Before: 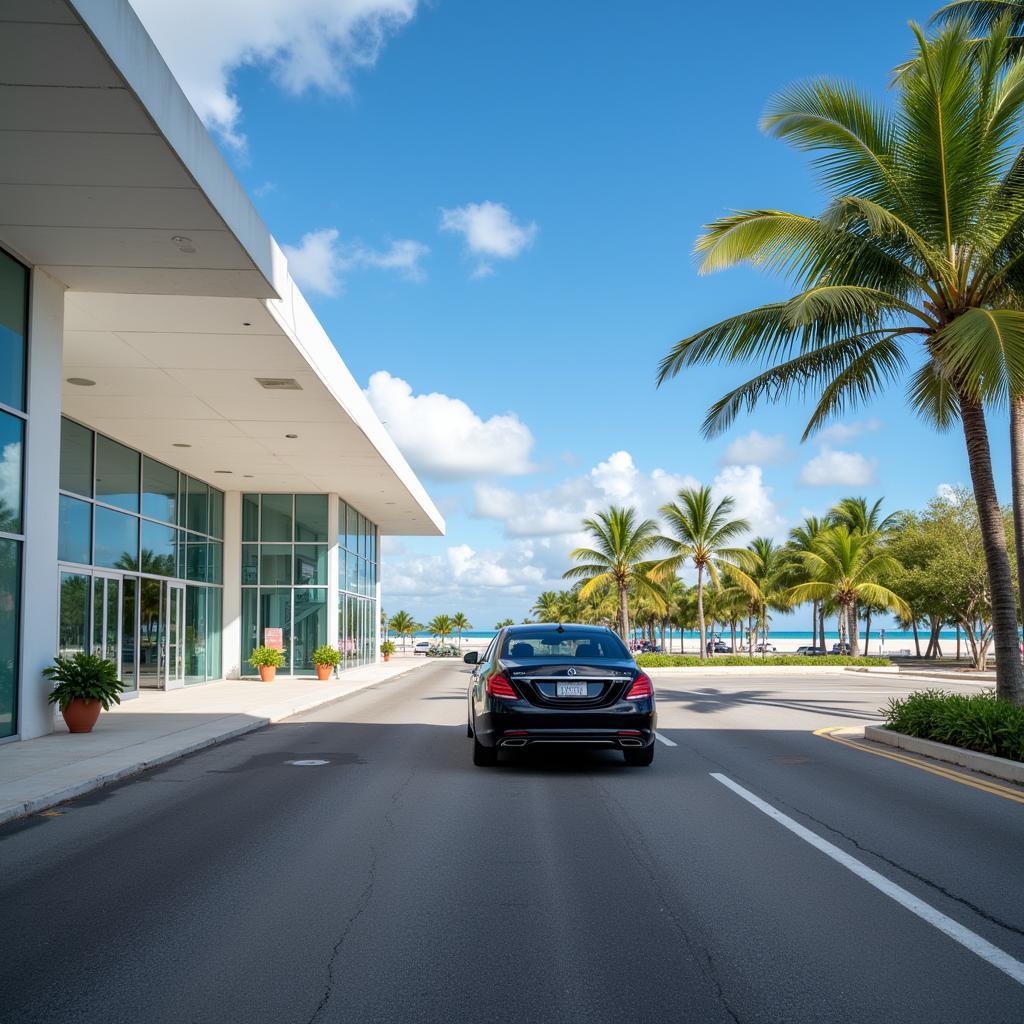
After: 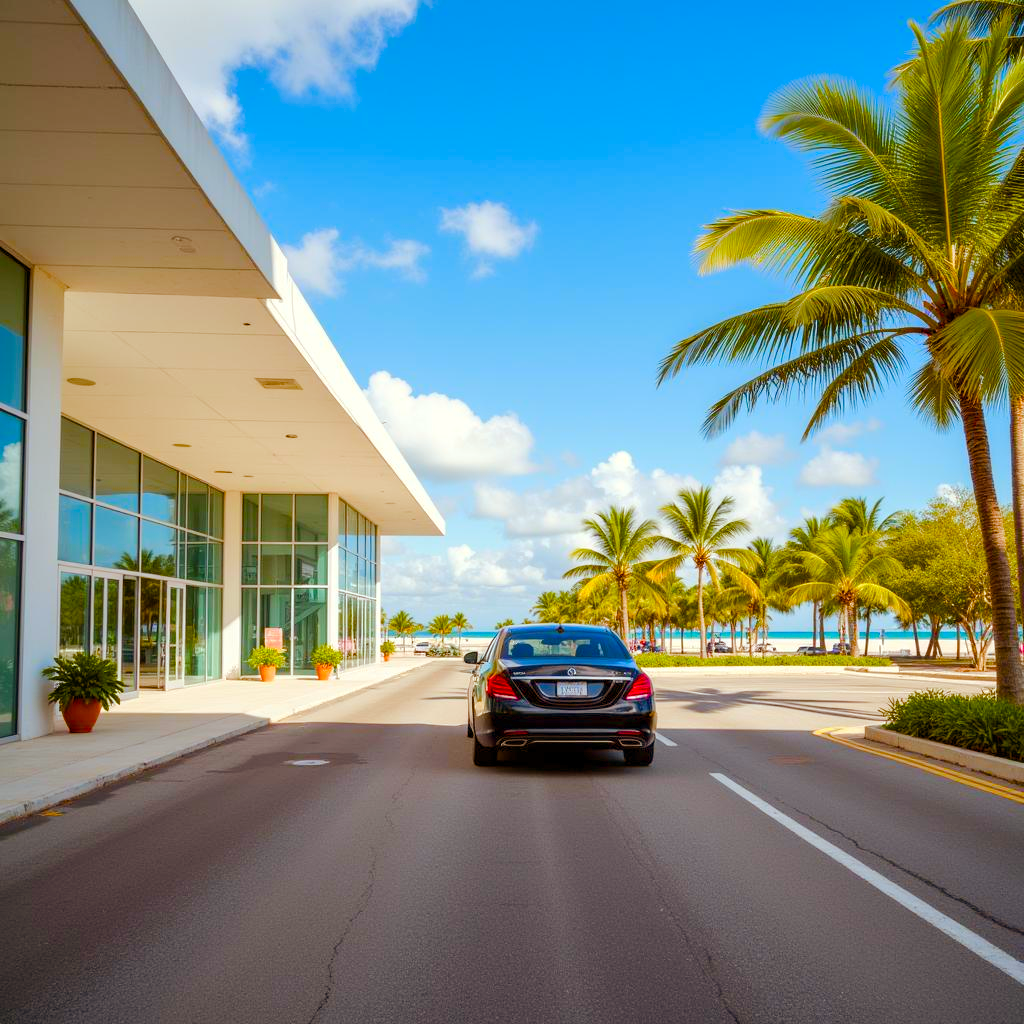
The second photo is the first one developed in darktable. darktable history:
color balance rgb: power › luminance 9.862%, power › chroma 2.815%, power › hue 57.74°, perceptual saturation grading › global saturation 54.118%, perceptual saturation grading › highlights -50.018%, perceptual saturation grading › mid-tones 39.5%, perceptual saturation grading › shadows 30.626%, perceptual brilliance grading › mid-tones 9.336%, perceptual brilliance grading › shadows 14.616%
exposure: exposure 0.014 EV, compensate highlight preservation false
contrast brightness saturation: saturation 0.096
